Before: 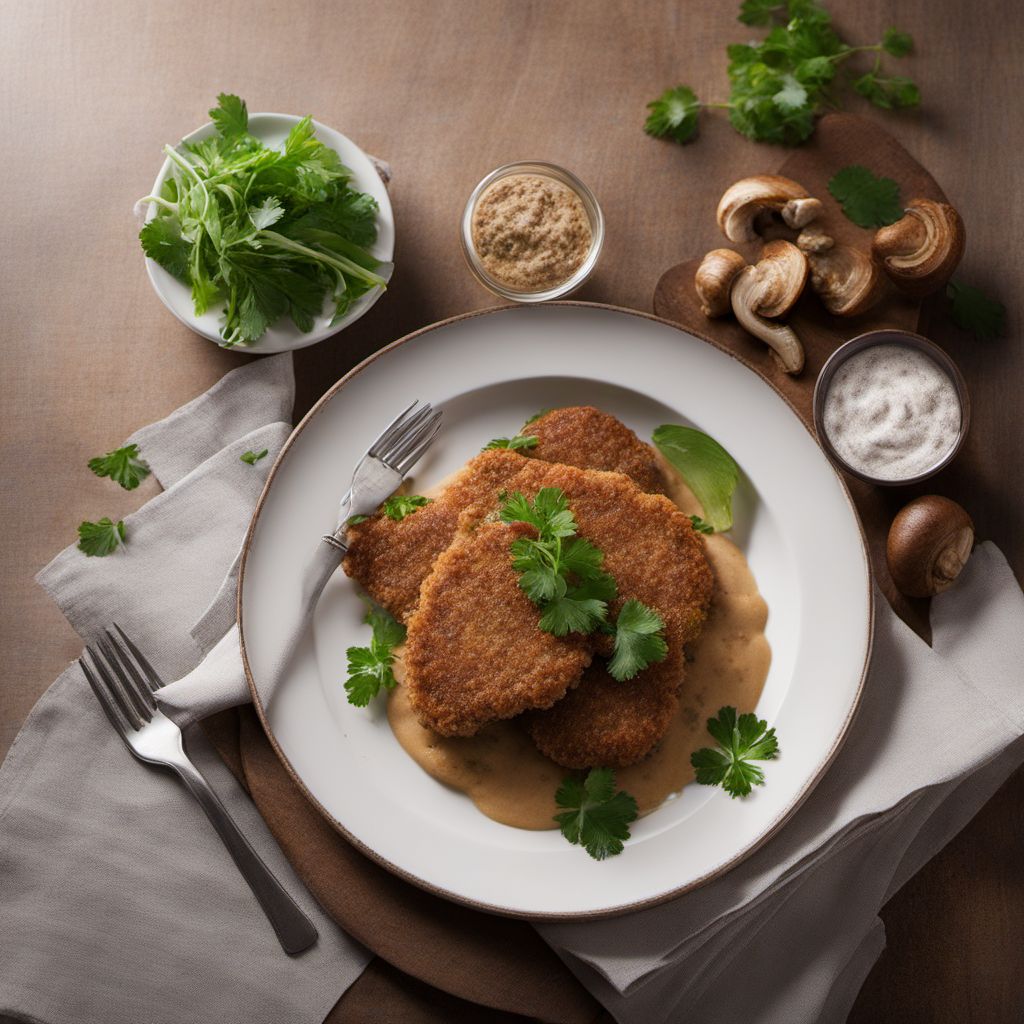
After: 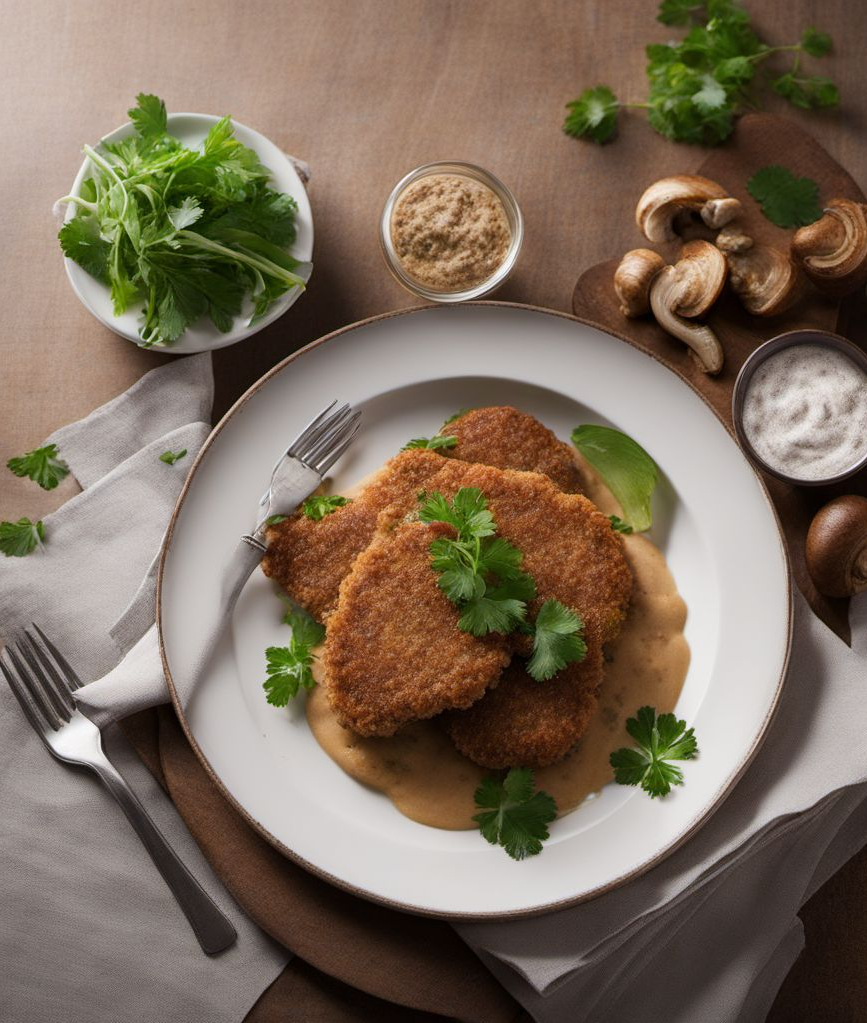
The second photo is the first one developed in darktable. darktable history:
crop: left 7.95%, right 7.372%
